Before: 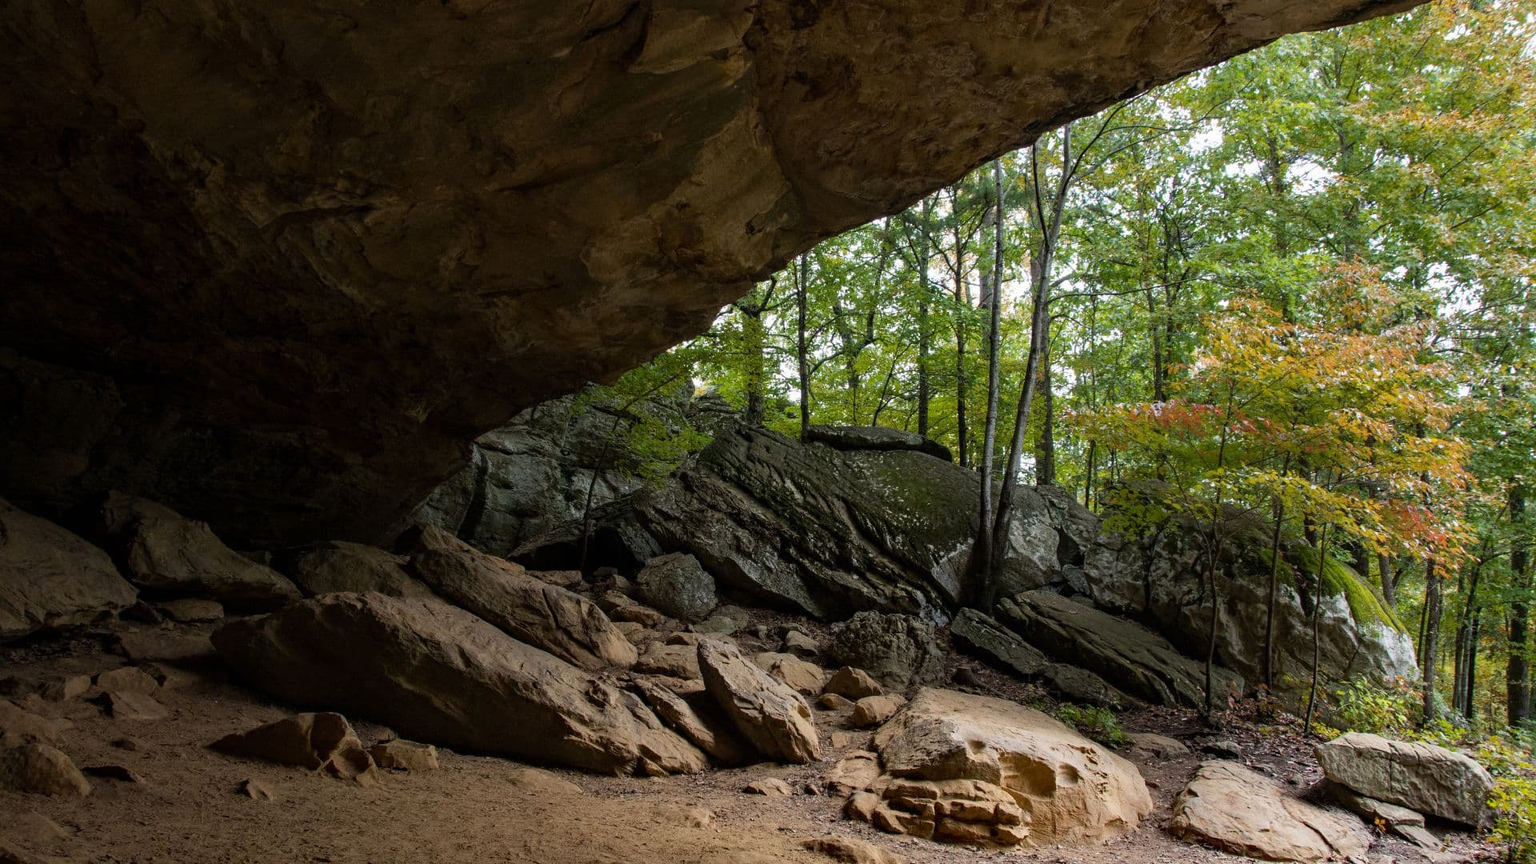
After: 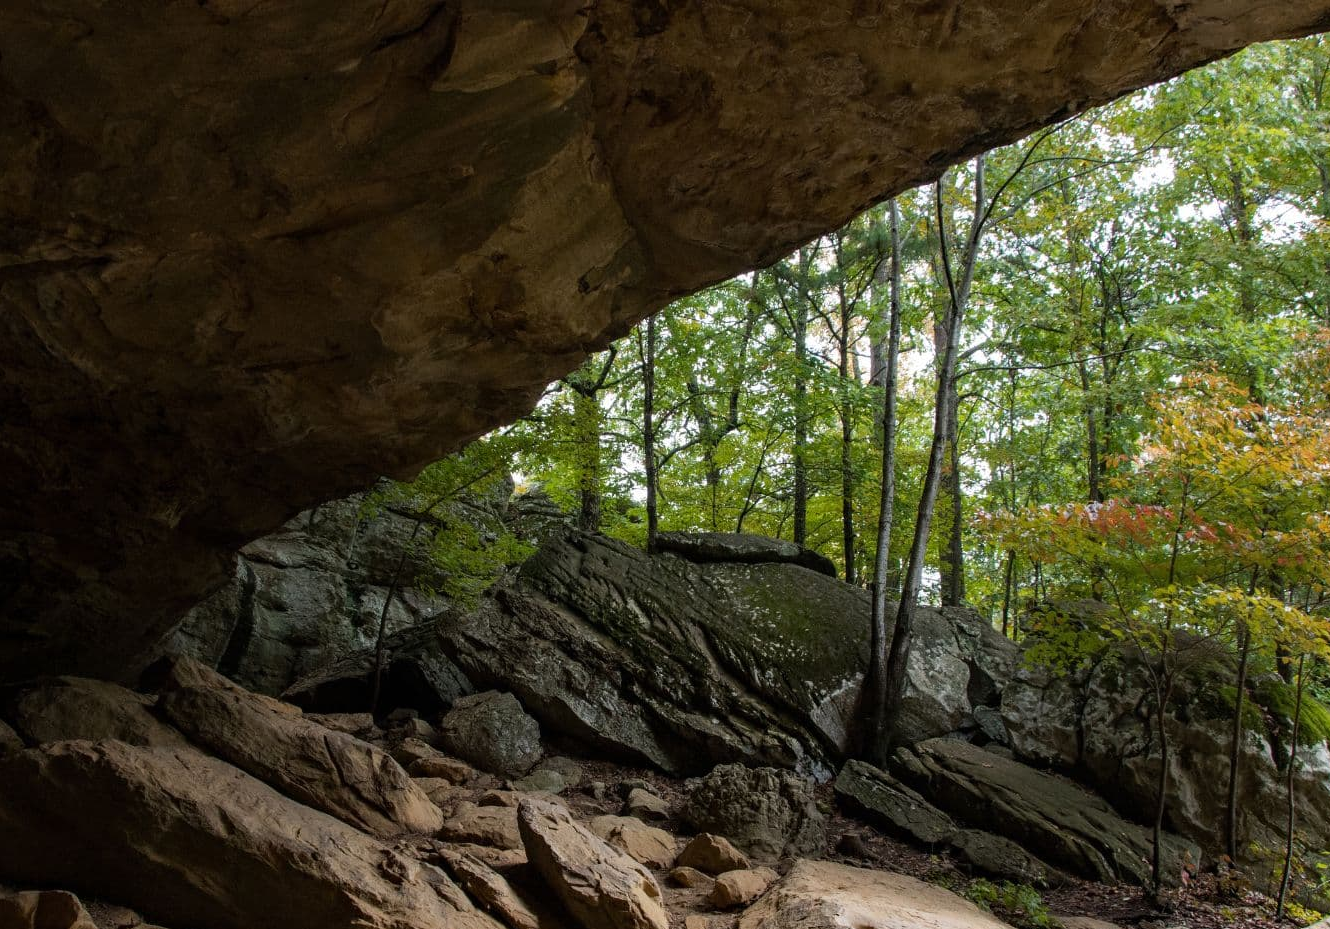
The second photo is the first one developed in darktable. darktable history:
tone equalizer: on, module defaults
crop: left 18.479%, right 12.2%, bottom 13.971%
